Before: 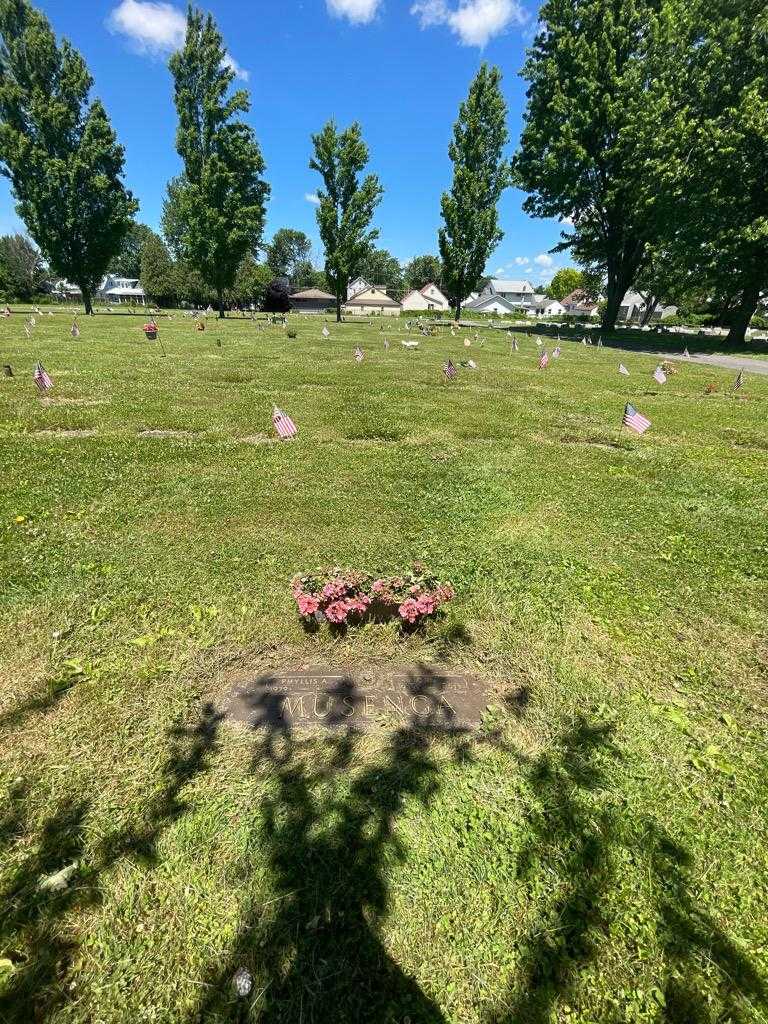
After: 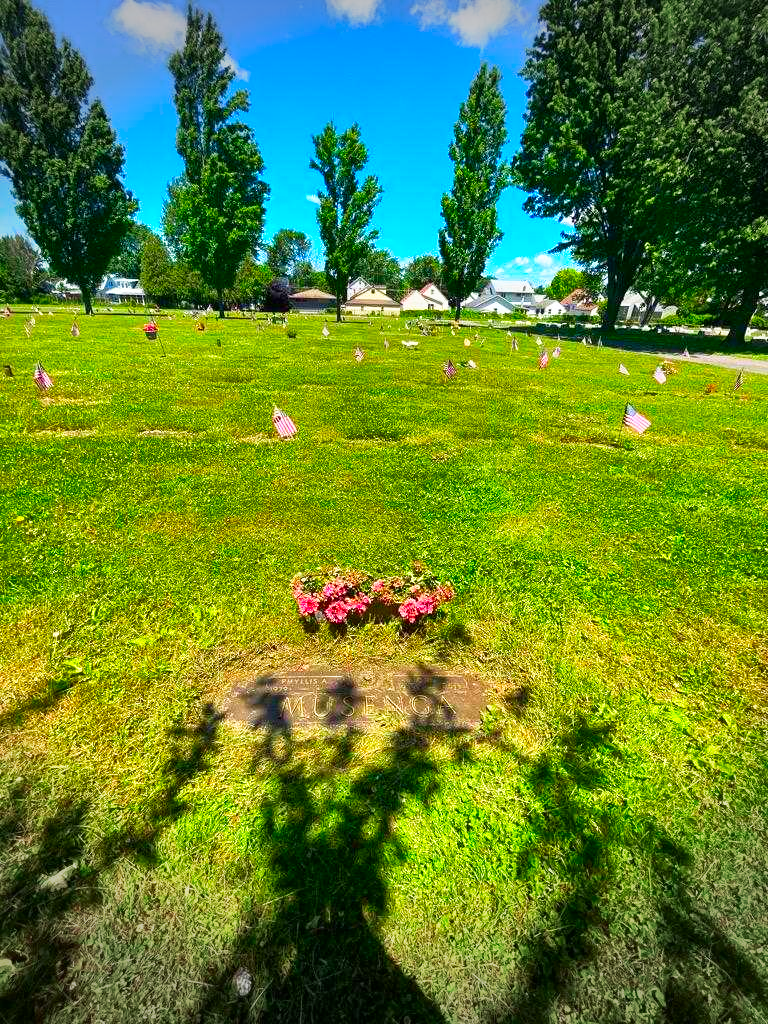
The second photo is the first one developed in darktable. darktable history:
color correction: highlights b* 0.056, saturation 2.19
base curve: curves: ch0 [(0, 0) (0.688, 0.865) (1, 1)], preserve colors none
vignetting: fall-off start 91.05%, fall-off radius 39.22%, width/height ratio 1.213, shape 1.29
shadows and highlights: white point adjustment 0.142, highlights -70.86, soften with gaussian
